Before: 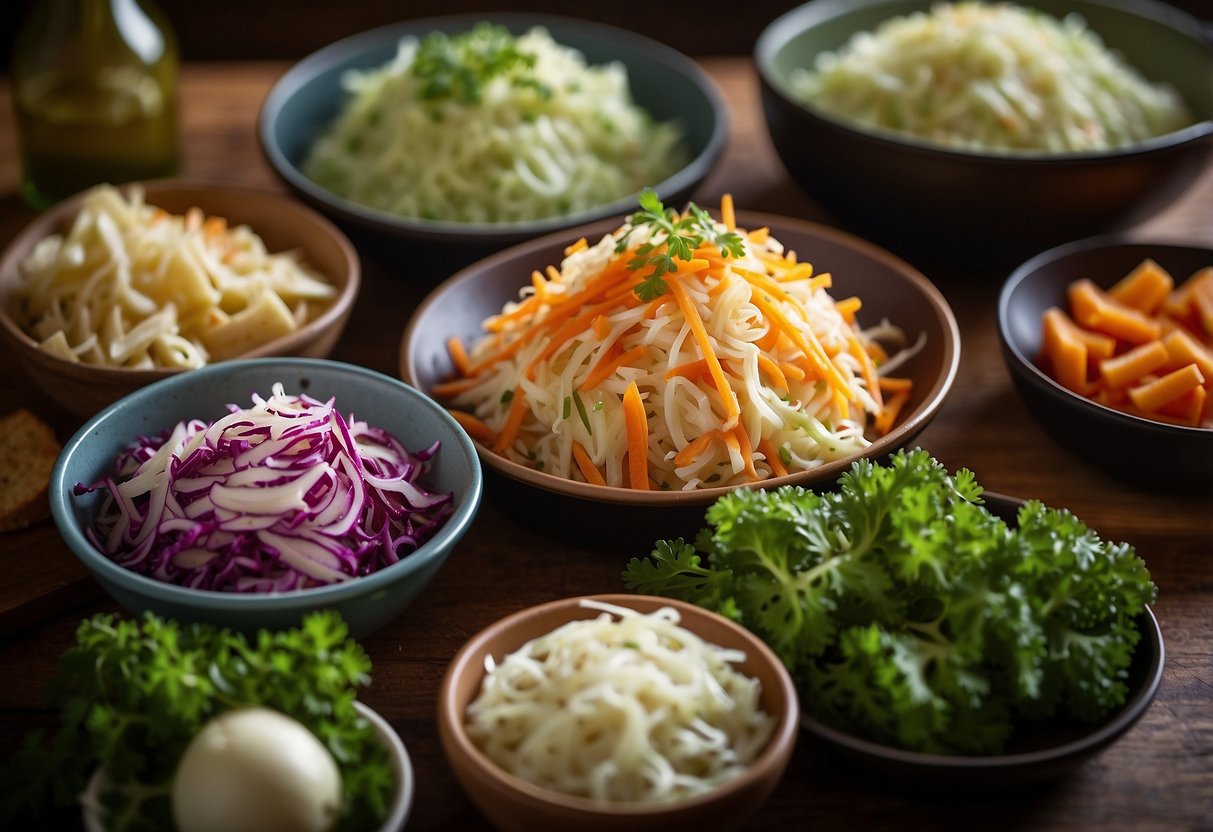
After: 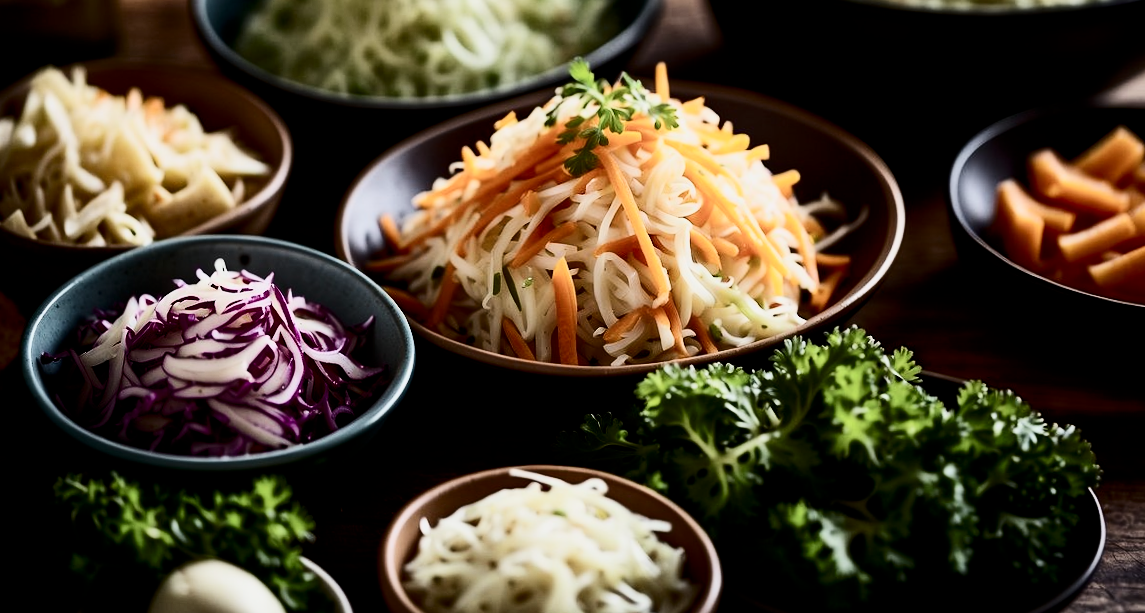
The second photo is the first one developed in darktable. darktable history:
crop and rotate: top 15.774%, bottom 5.506%
rotate and perspective: rotation 0.062°, lens shift (vertical) 0.115, lens shift (horizontal) -0.133, crop left 0.047, crop right 0.94, crop top 0.061, crop bottom 0.94
filmic rgb: black relative exposure -4.38 EV, white relative exposure 4.56 EV, hardness 2.37, contrast 1.05
contrast brightness saturation: contrast 0.5, saturation -0.1
